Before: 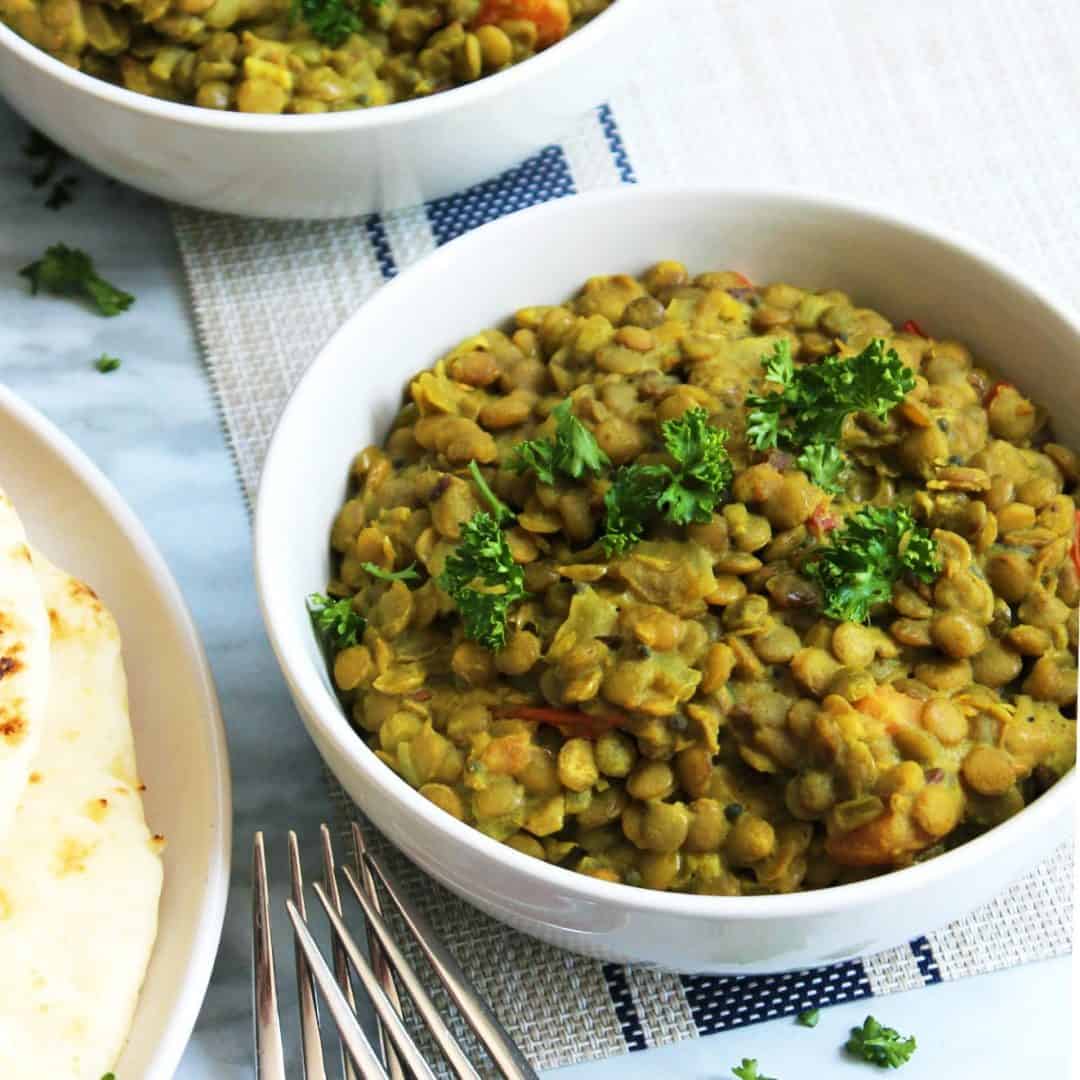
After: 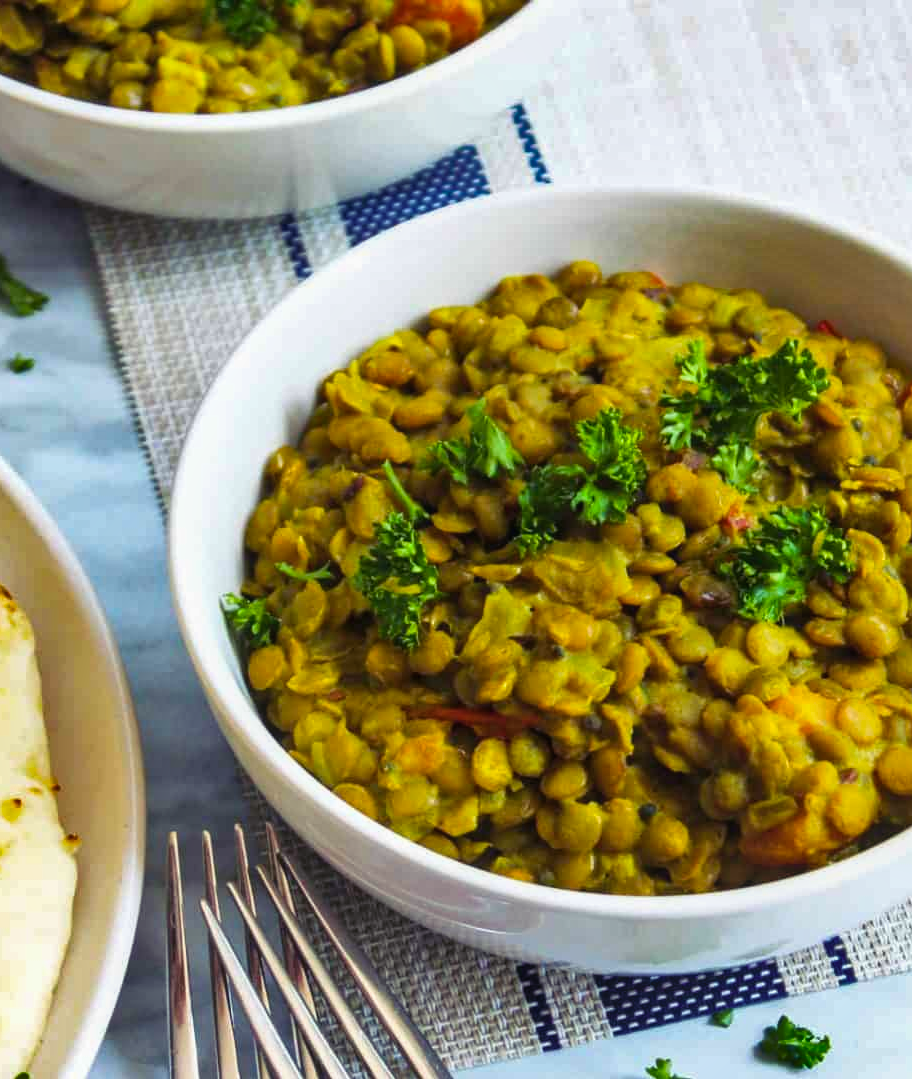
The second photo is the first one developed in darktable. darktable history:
color balance rgb: shadows lift › luminance -21.586%, shadows lift › chroma 9.283%, shadows lift › hue 283.98°, global offset › hue 169.84°, perceptual saturation grading › global saturation 19.931%, global vibrance 20%
local contrast: detail 110%
shadows and highlights: radius 102, shadows 50.68, highlights -63.96, soften with gaussian
crop: left 8.053%, right 7.418%
